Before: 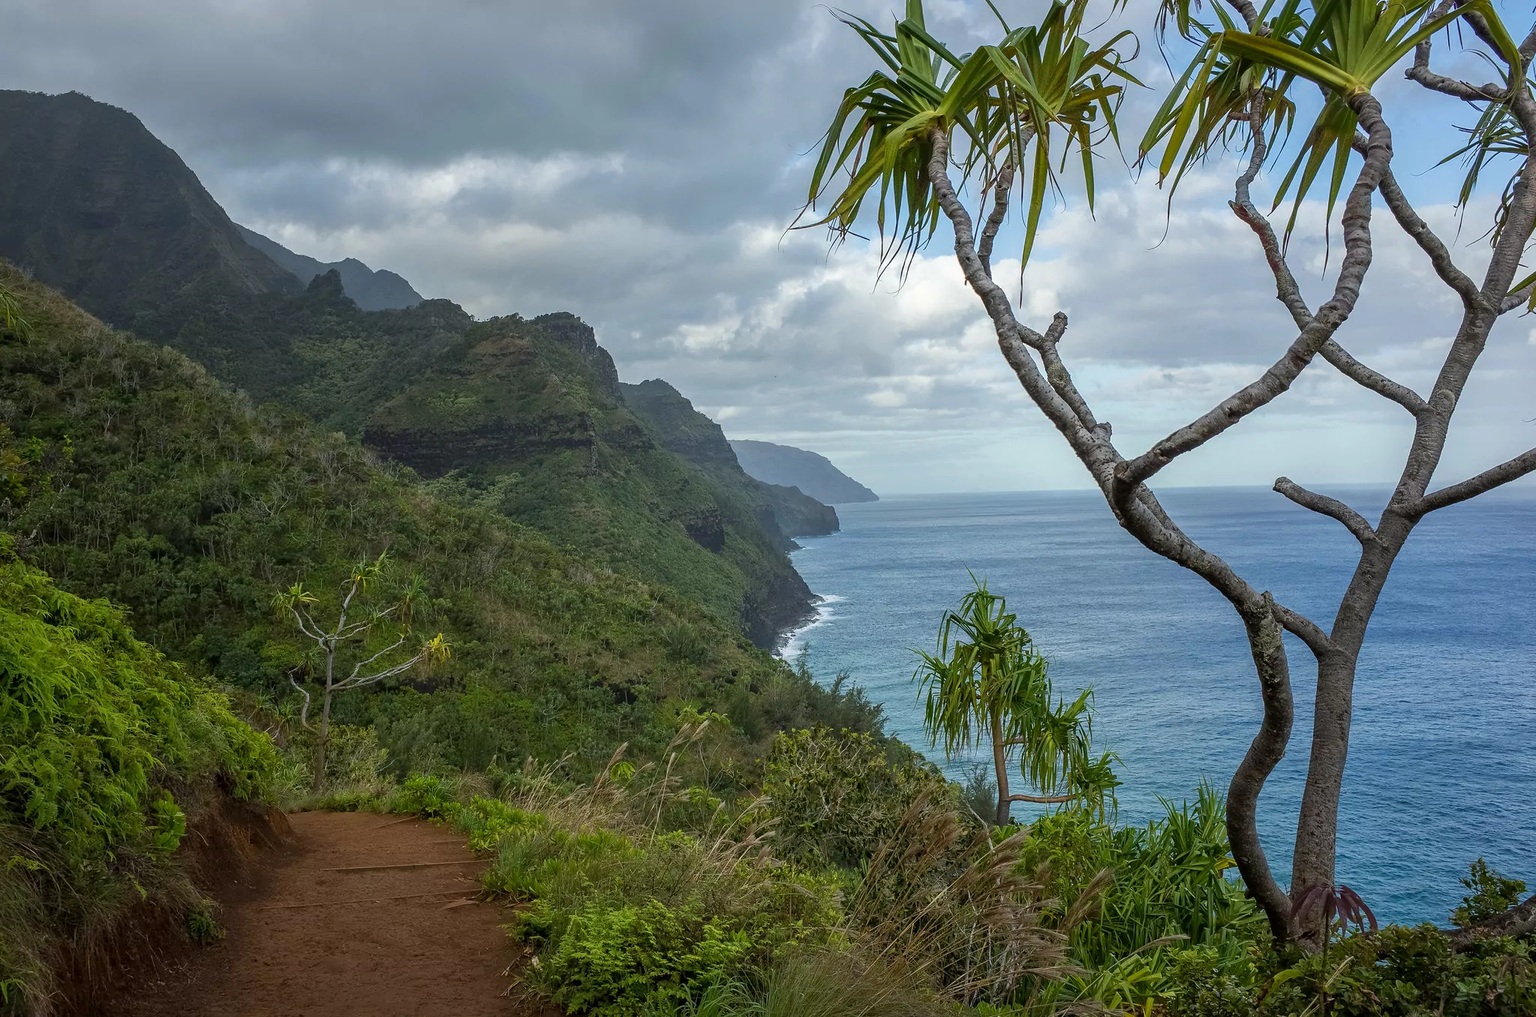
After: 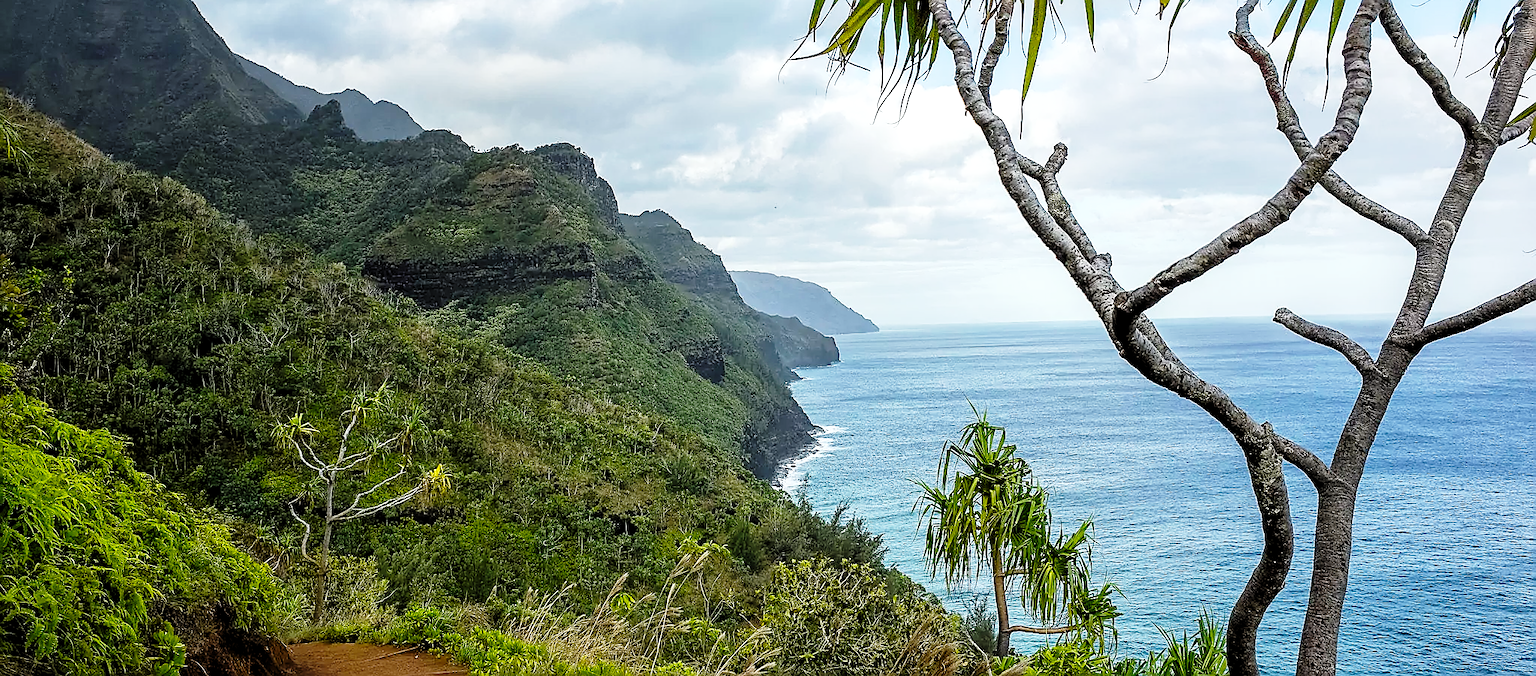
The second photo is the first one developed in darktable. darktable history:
color balance: output saturation 120%
crop: top 16.727%, bottom 16.727%
base curve: curves: ch0 [(0, 0) (0.028, 0.03) (0.121, 0.232) (0.46, 0.748) (0.859, 0.968) (1, 1)], preserve colors none
exposure: exposure 0.375 EV, compensate highlight preservation false
sharpen: radius 1.4, amount 1.25, threshold 0.7
levels: levels [0.116, 0.574, 1]
